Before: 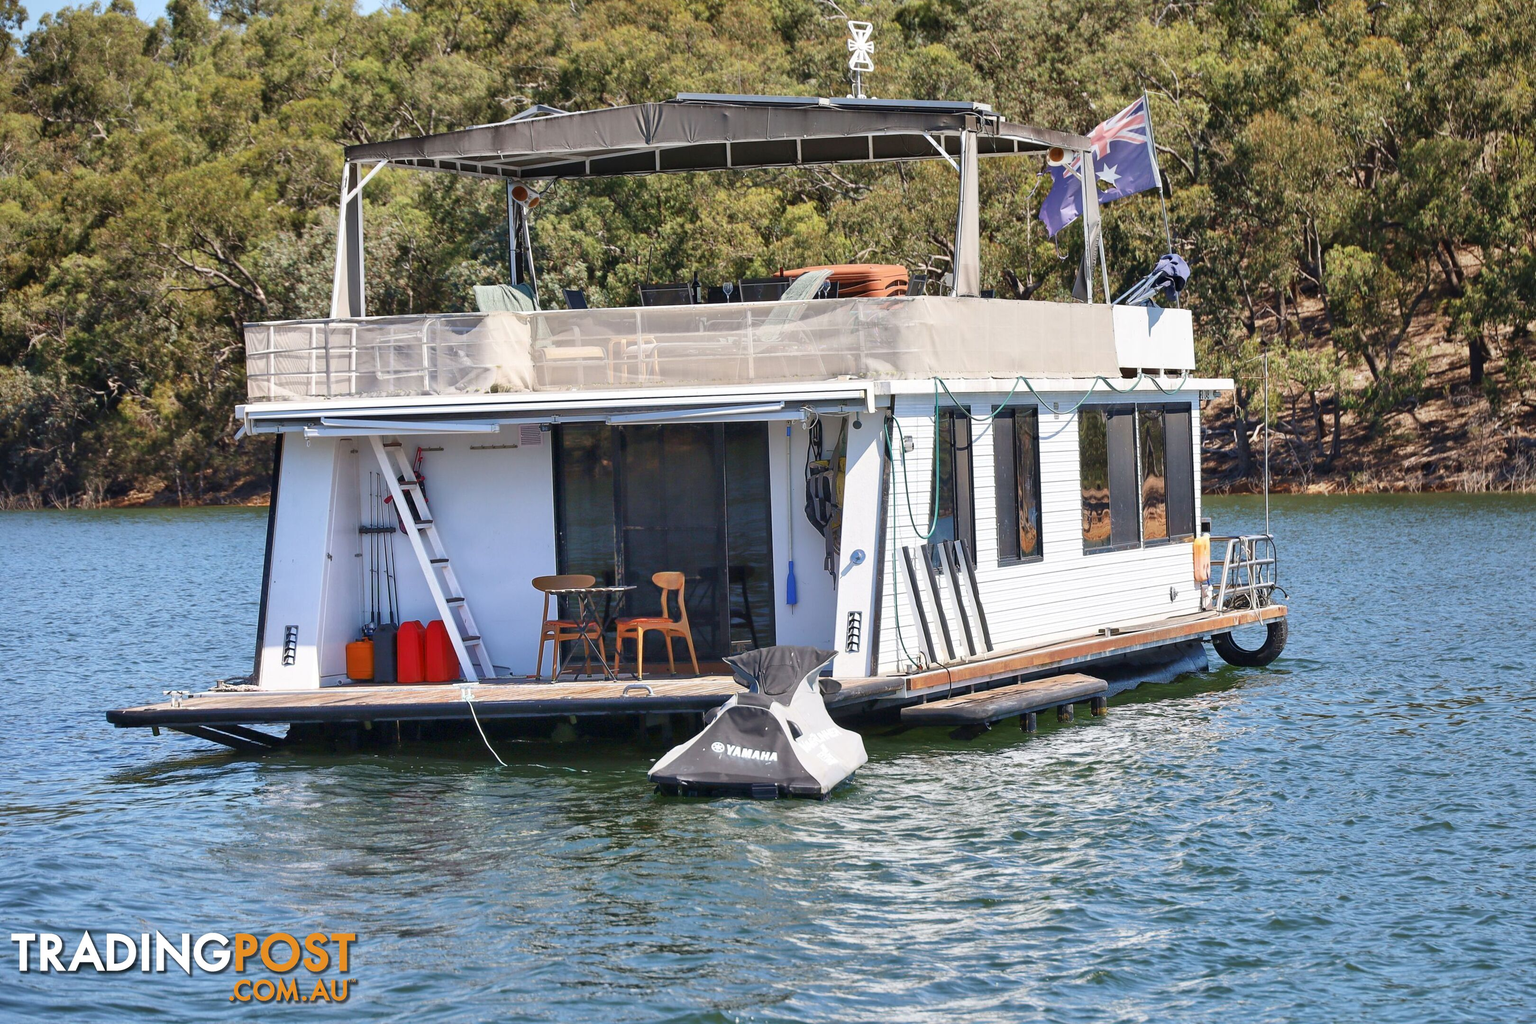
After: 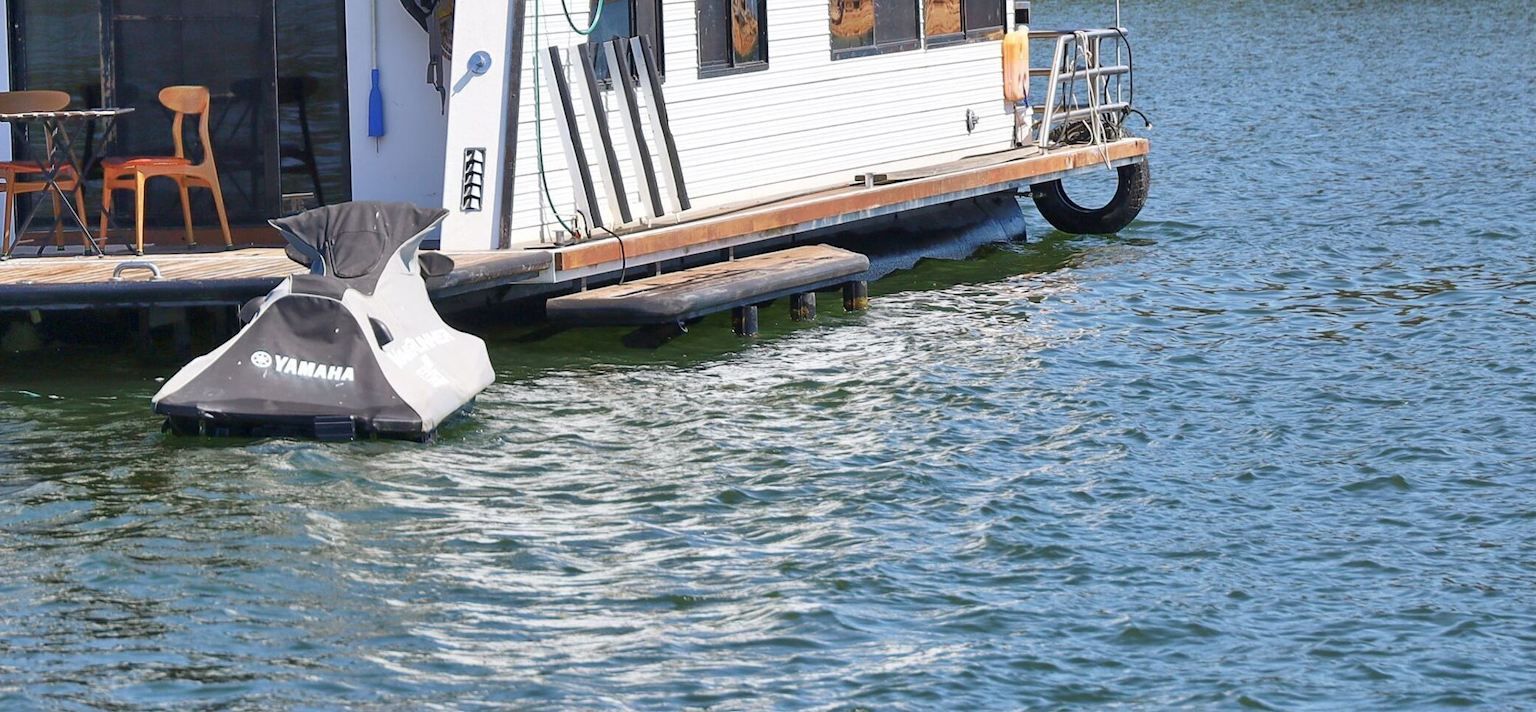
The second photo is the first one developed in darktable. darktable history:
crop and rotate: left 35.84%, top 50.532%, bottom 4.811%
